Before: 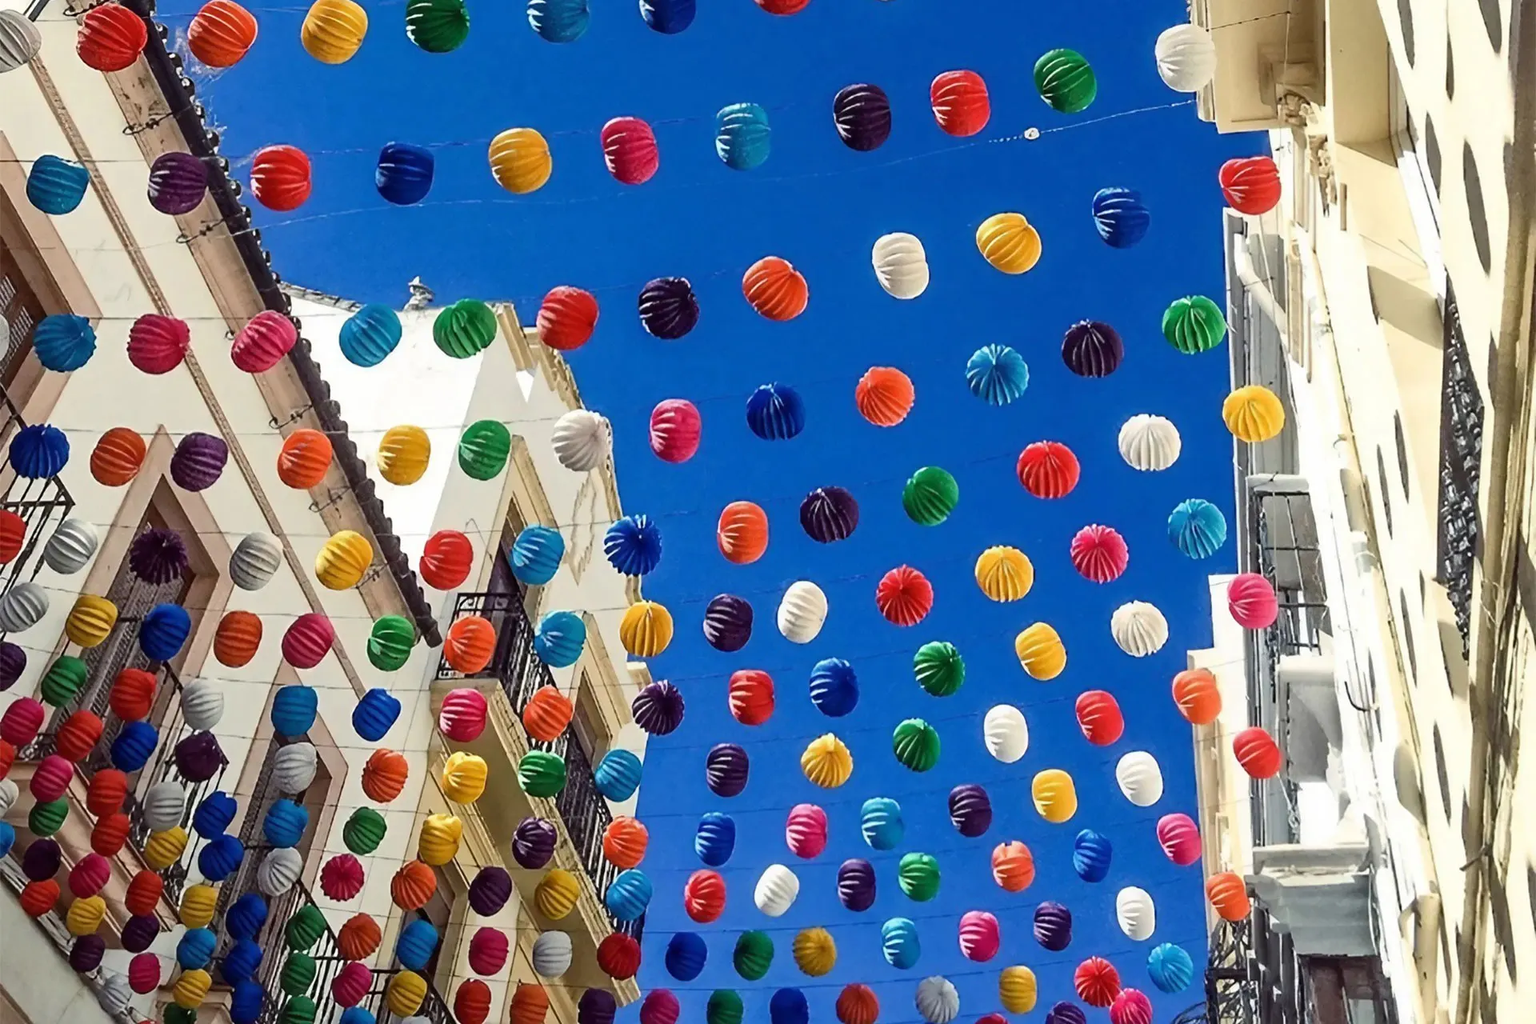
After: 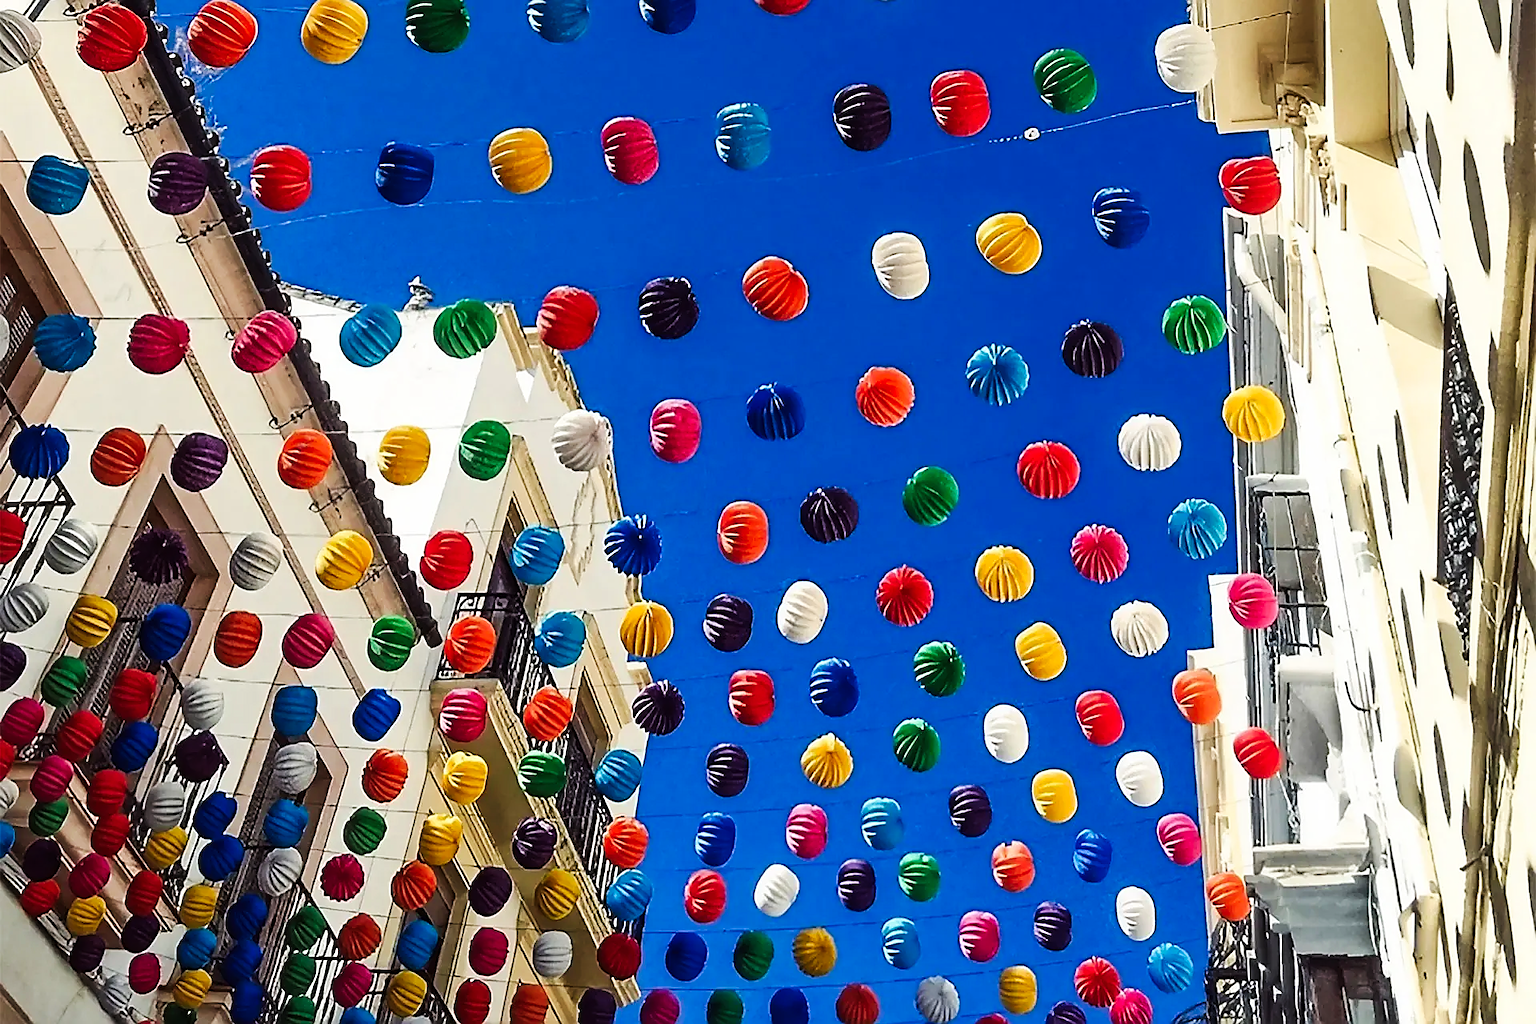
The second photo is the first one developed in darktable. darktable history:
tone curve: curves: ch0 [(0, 0) (0.003, 0.009) (0.011, 0.013) (0.025, 0.019) (0.044, 0.029) (0.069, 0.04) (0.1, 0.053) (0.136, 0.08) (0.177, 0.114) (0.224, 0.151) (0.277, 0.207) (0.335, 0.267) (0.399, 0.35) (0.468, 0.442) (0.543, 0.545) (0.623, 0.656) (0.709, 0.752) (0.801, 0.843) (0.898, 0.932) (1, 1)], preserve colors none
sharpen: radius 1.4, amount 1.25, threshold 0.7
